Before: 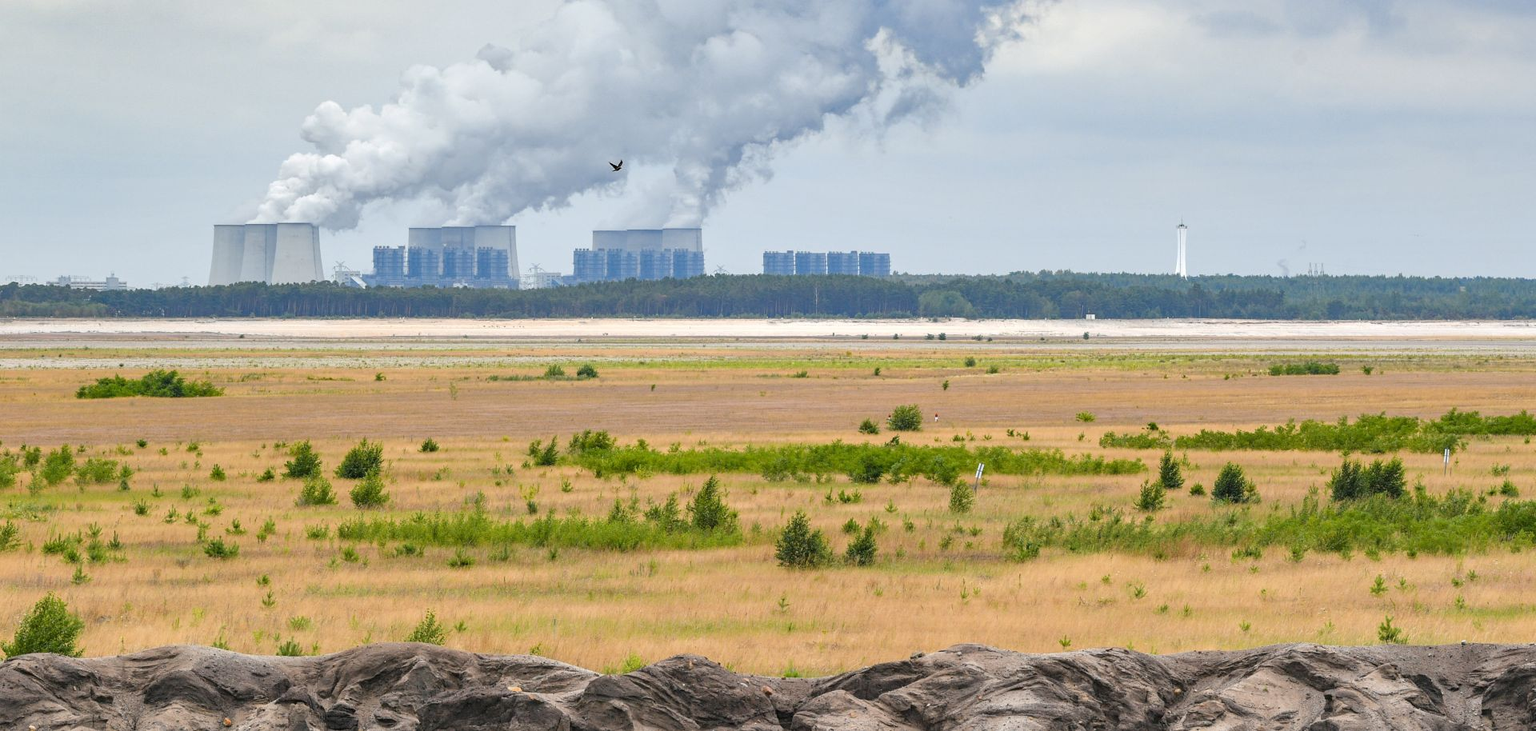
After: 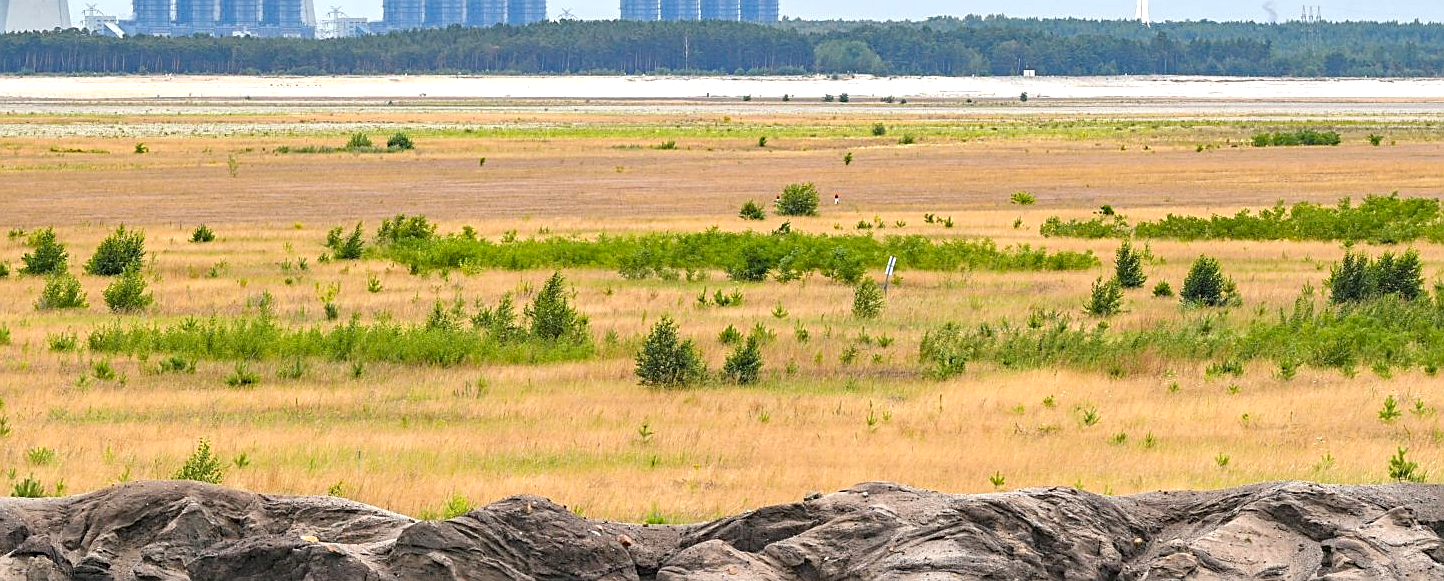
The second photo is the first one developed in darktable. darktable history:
crop and rotate: left 17.412%, top 35.422%, right 7.347%, bottom 0.956%
sharpen: on, module defaults
exposure: exposure 0.451 EV, compensate highlight preservation false
haze removal: compatibility mode true, adaptive false
